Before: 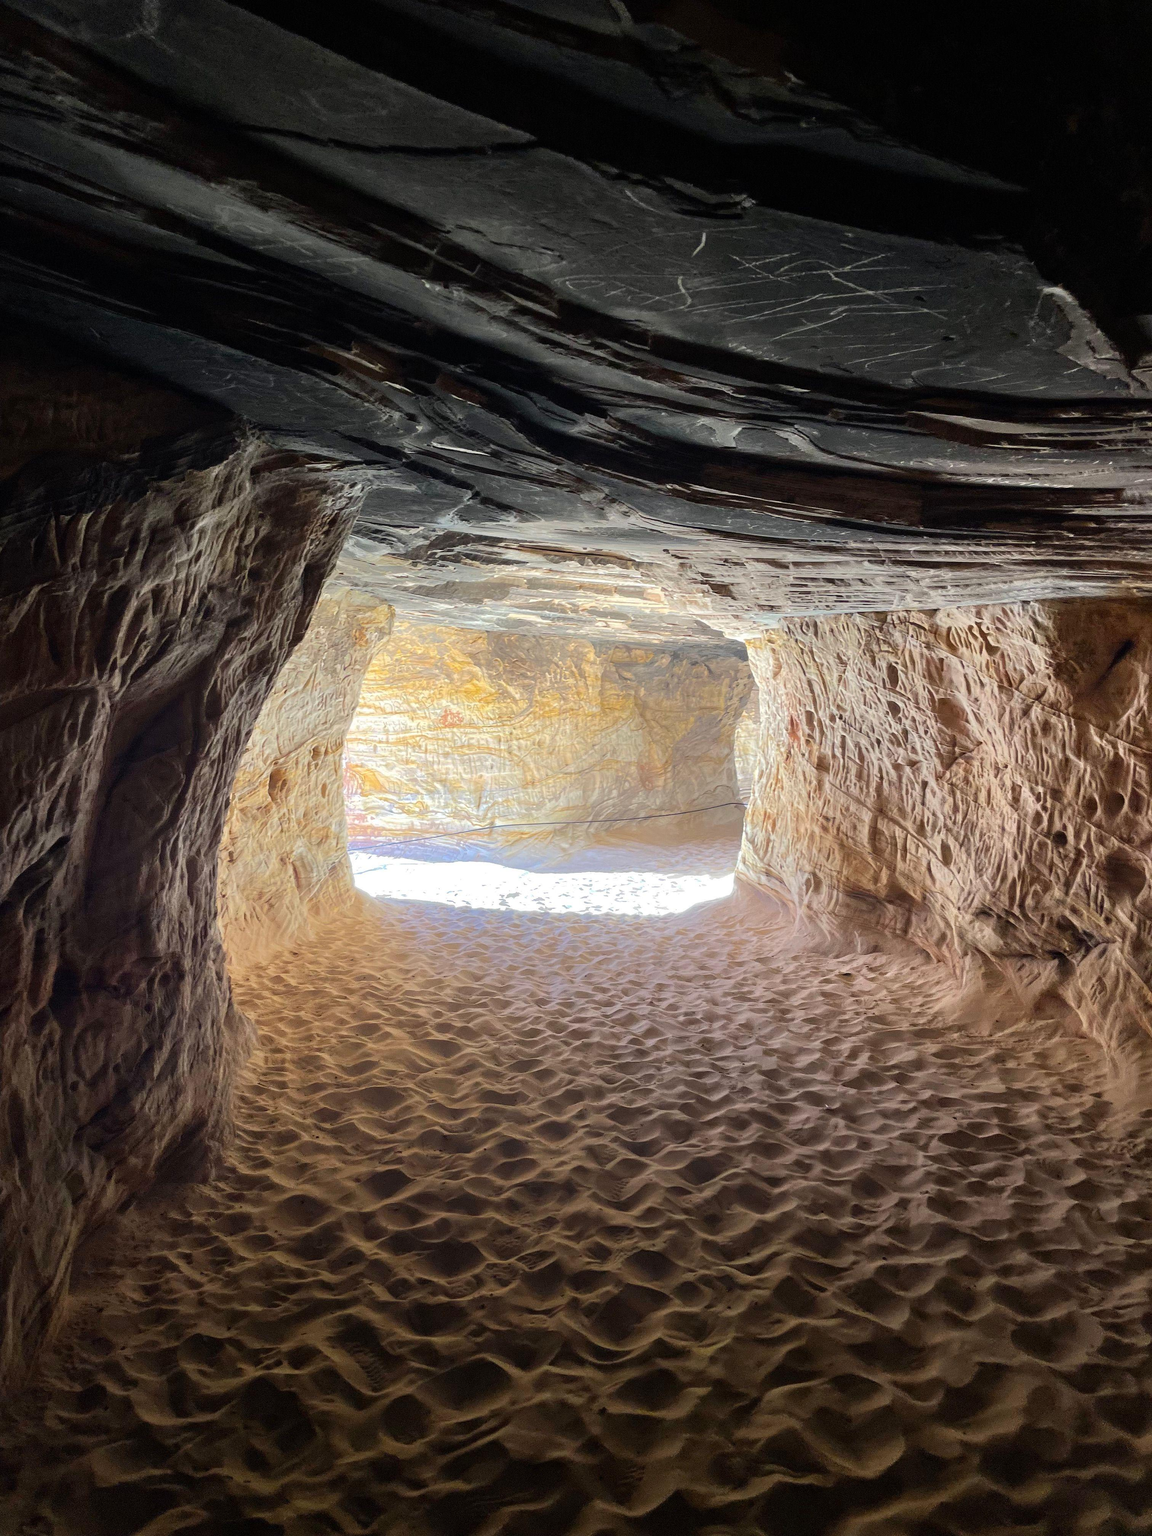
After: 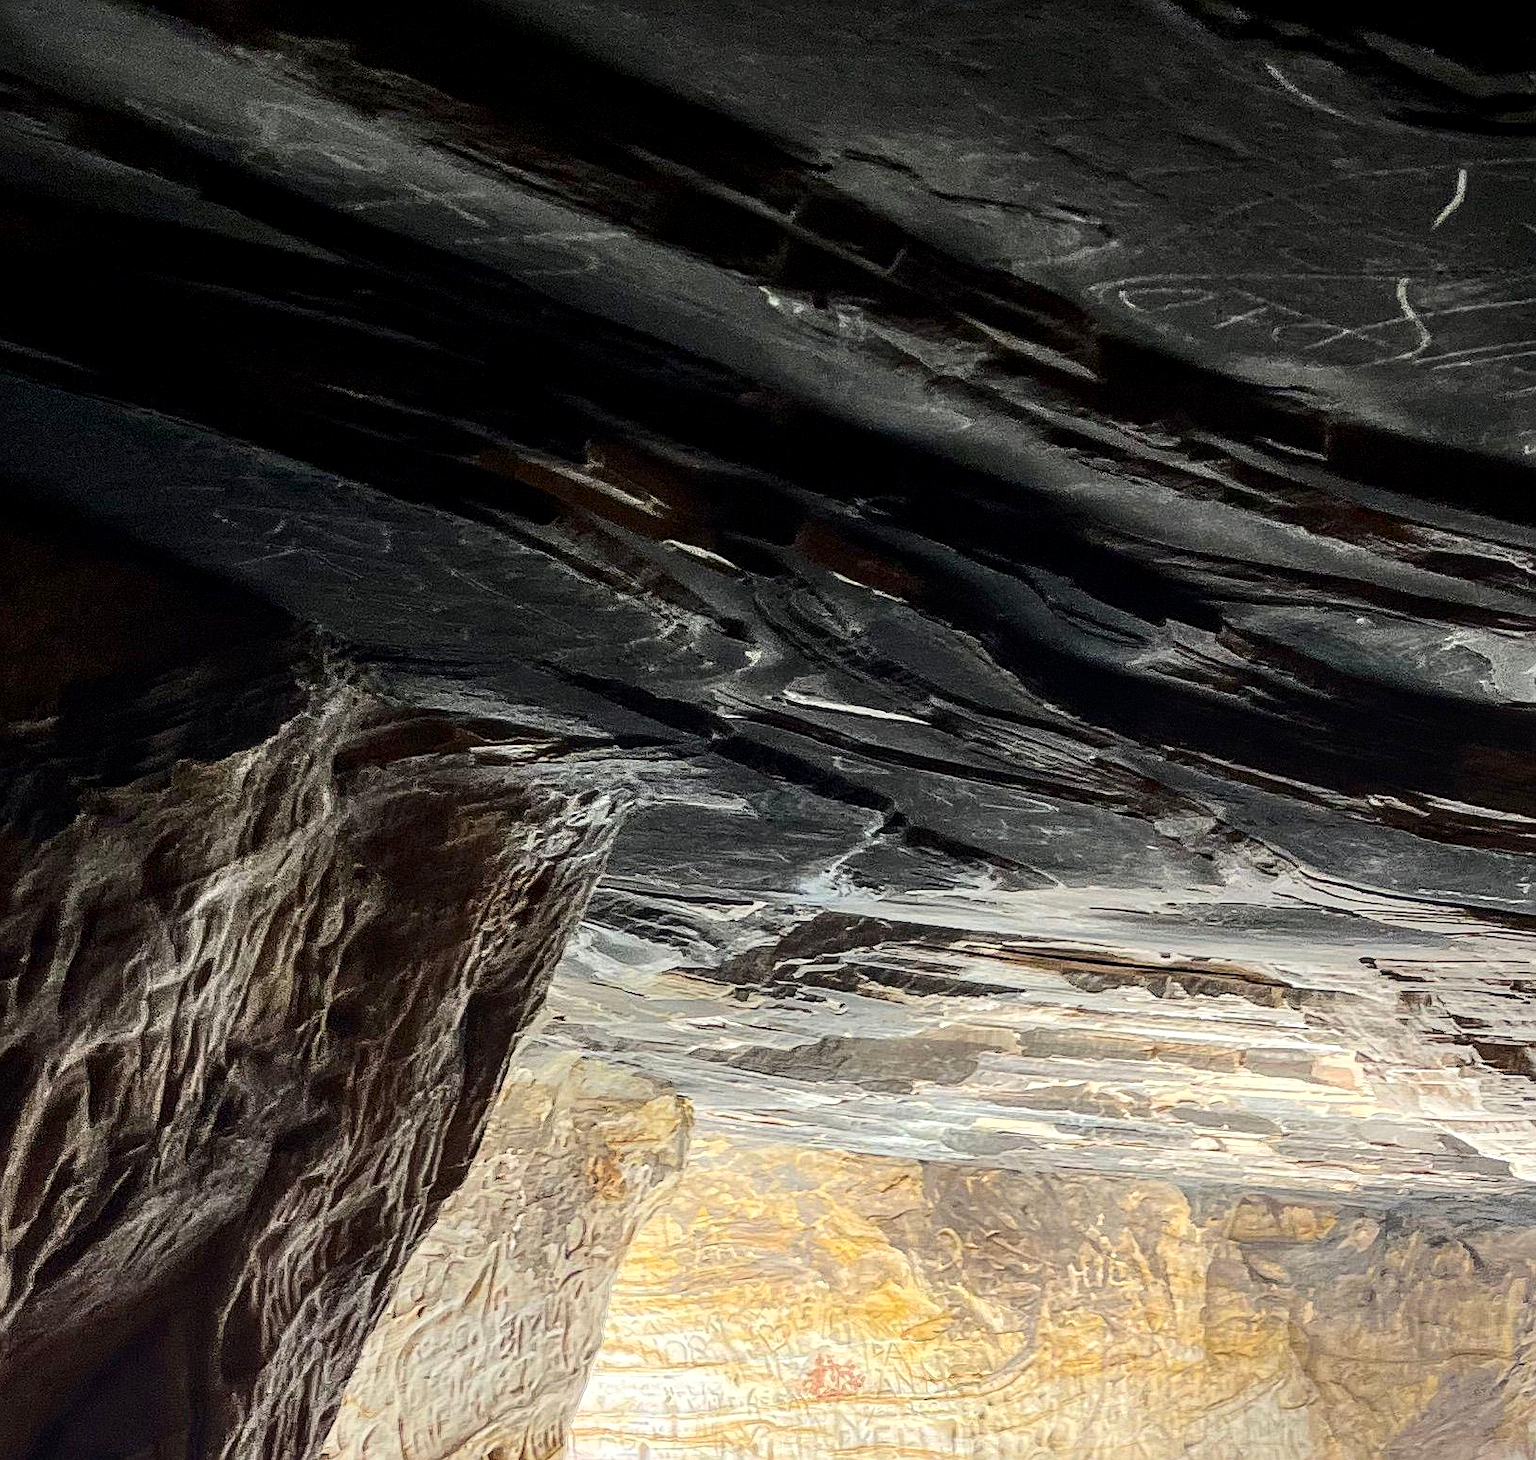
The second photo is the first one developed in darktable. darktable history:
crop: left 10.147%, top 10.737%, right 36.249%, bottom 51.051%
local contrast: on, module defaults
sharpen: on, module defaults
contrast brightness saturation: contrast 0.221
contrast equalizer: octaves 7, y [[0.5 ×6], [0.5 ×6], [0.975, 0.964, 0.925, 0.865, 0.793, 0.721], [0 ×6], [0 ×6]]
